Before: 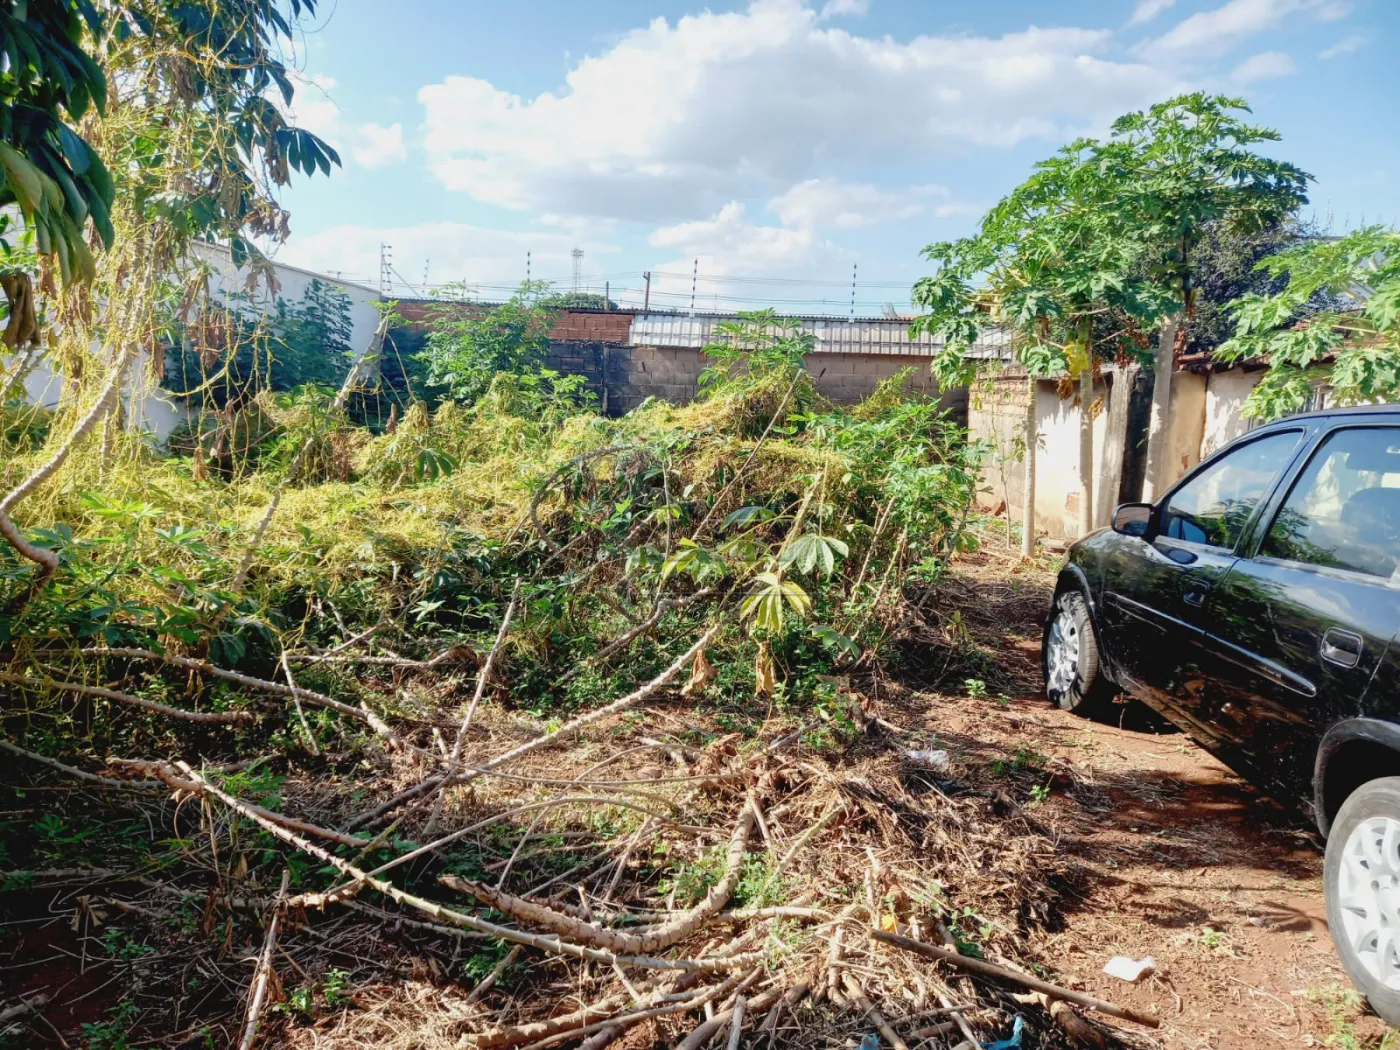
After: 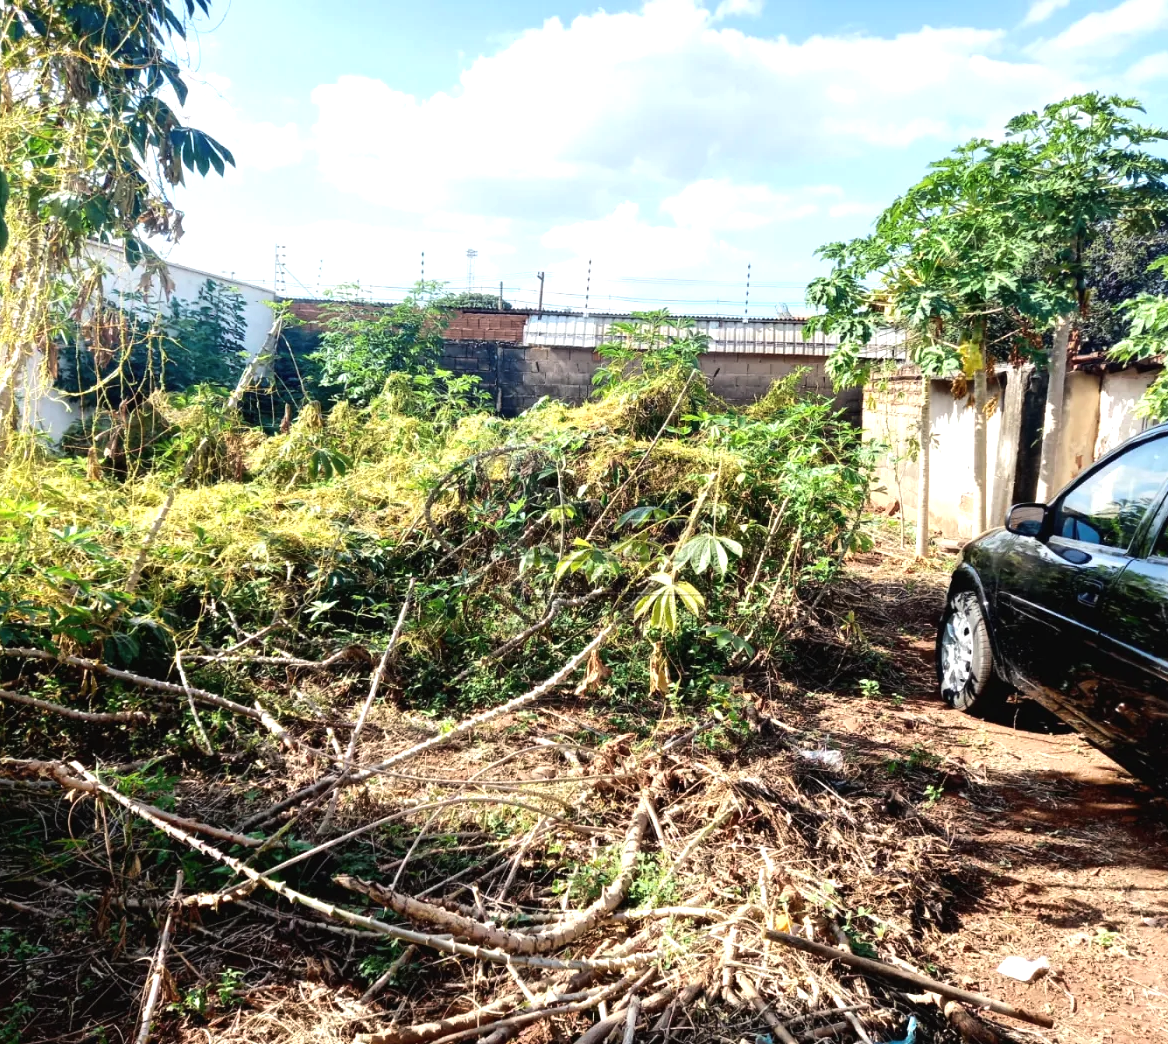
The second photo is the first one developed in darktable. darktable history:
crop: left 7.598%, right 7.873%
tone equalizer: -8 EV -0.75 EV, -7 EV -0.7 EV, -6 EV -0.6 EV, -5 EV -0.4 EV, -3 EV 0.4 EV, -2 EV 0.6 EV, -1 EV 0.7 EV, +0 EV 0.75 EV, edges refinement/feathering 500, mask exposure compensation -1.57 EV, preserve details no
